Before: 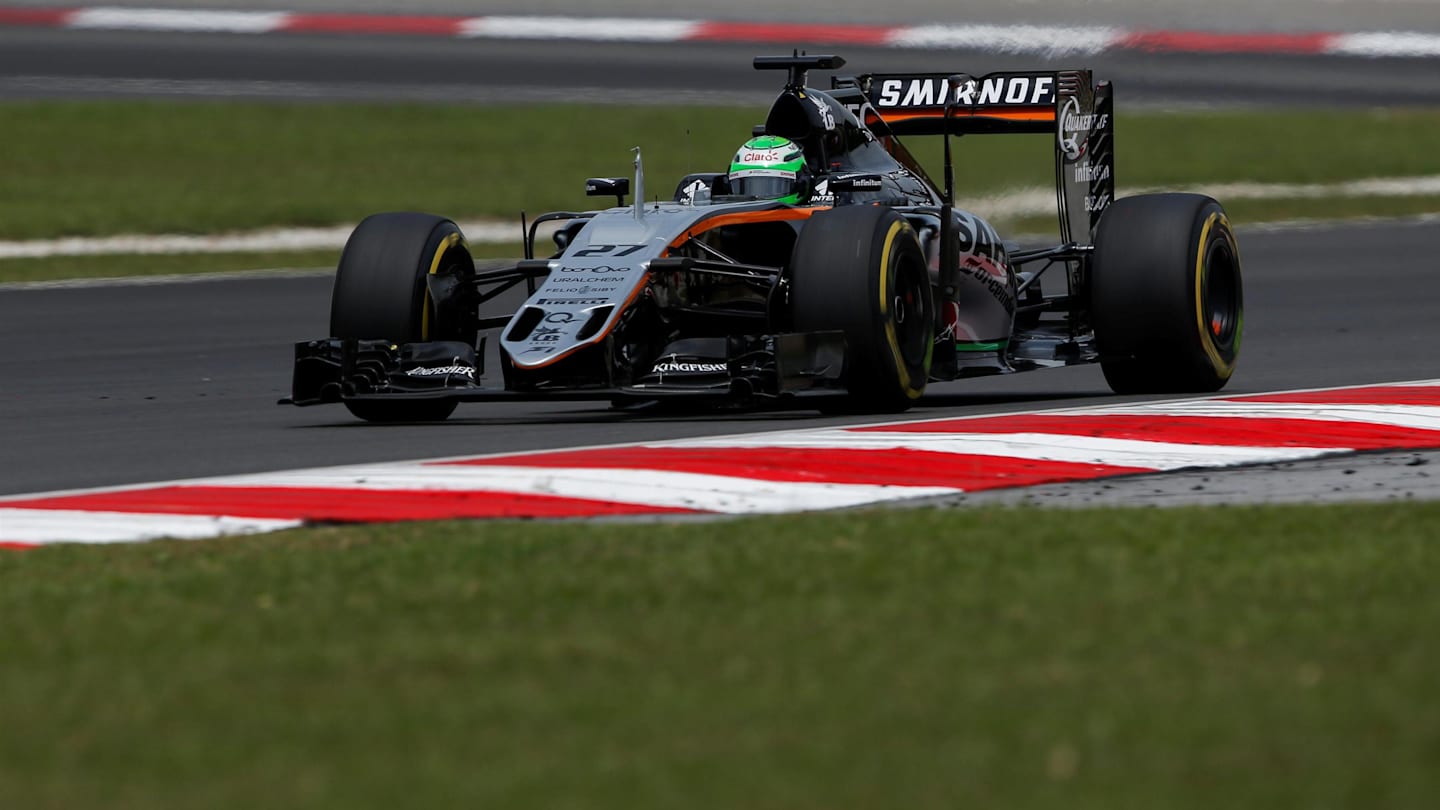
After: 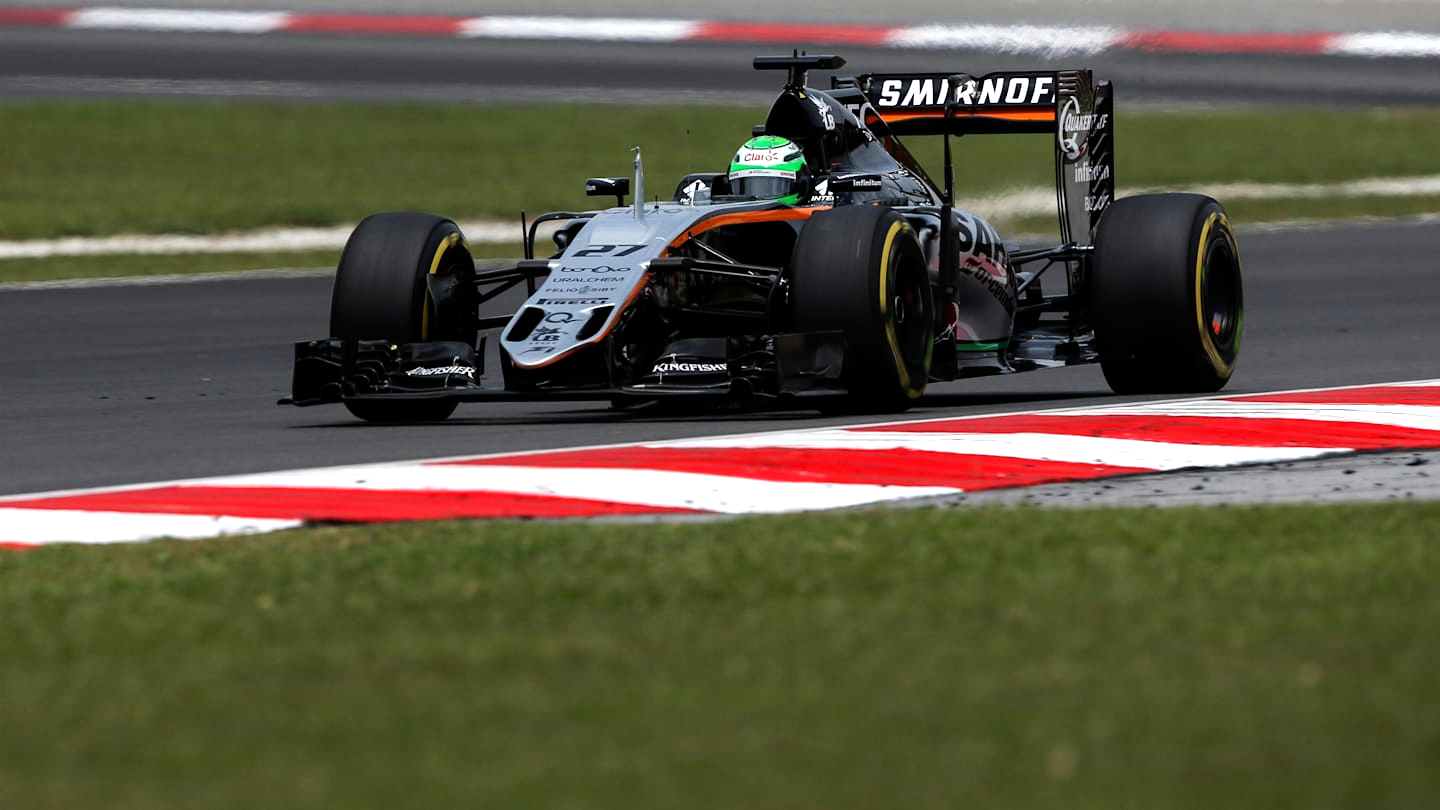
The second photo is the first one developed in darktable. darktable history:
tone equalizer: -8 EV -0.752 EV, -7 EV -0.739 EV, -6 EV -0.575 EV, -5 EV -0.415 EV, -3 EV 0.394 EV, -2 EV 0.6 EV, -1 EV 0.698 EV, +0 EV 0.763 EV
